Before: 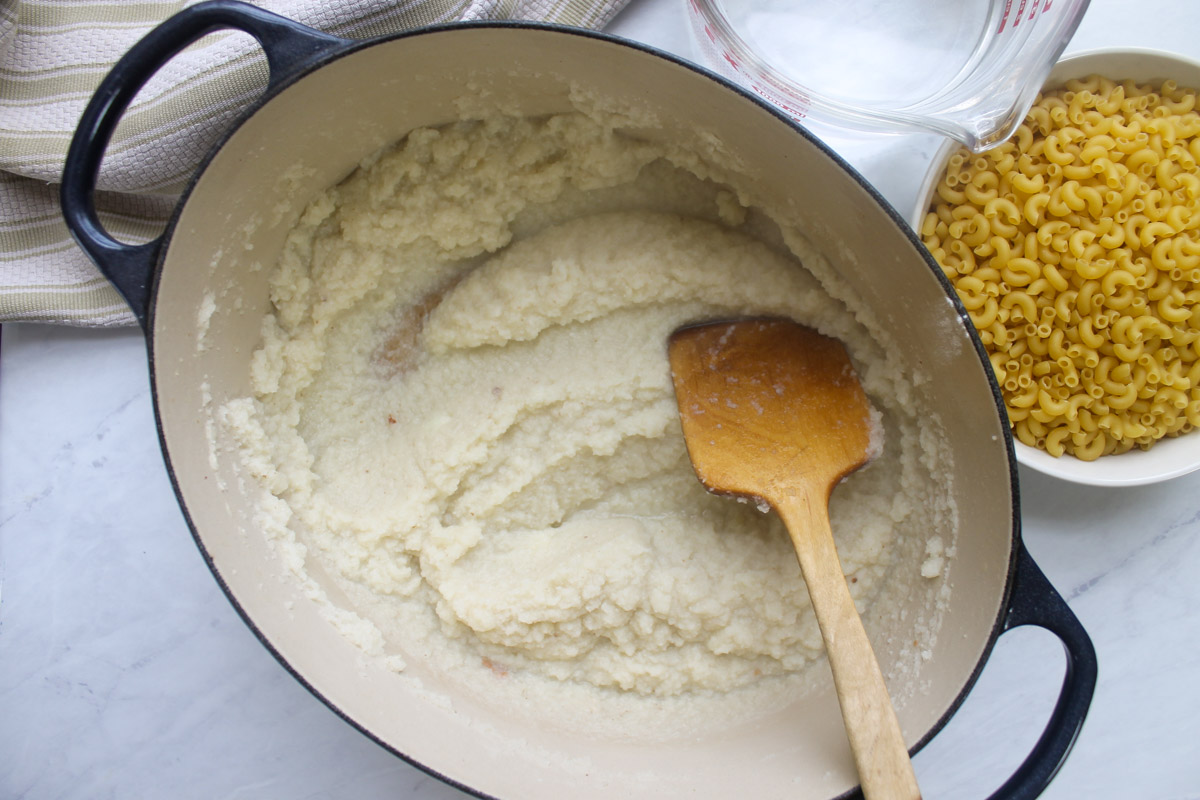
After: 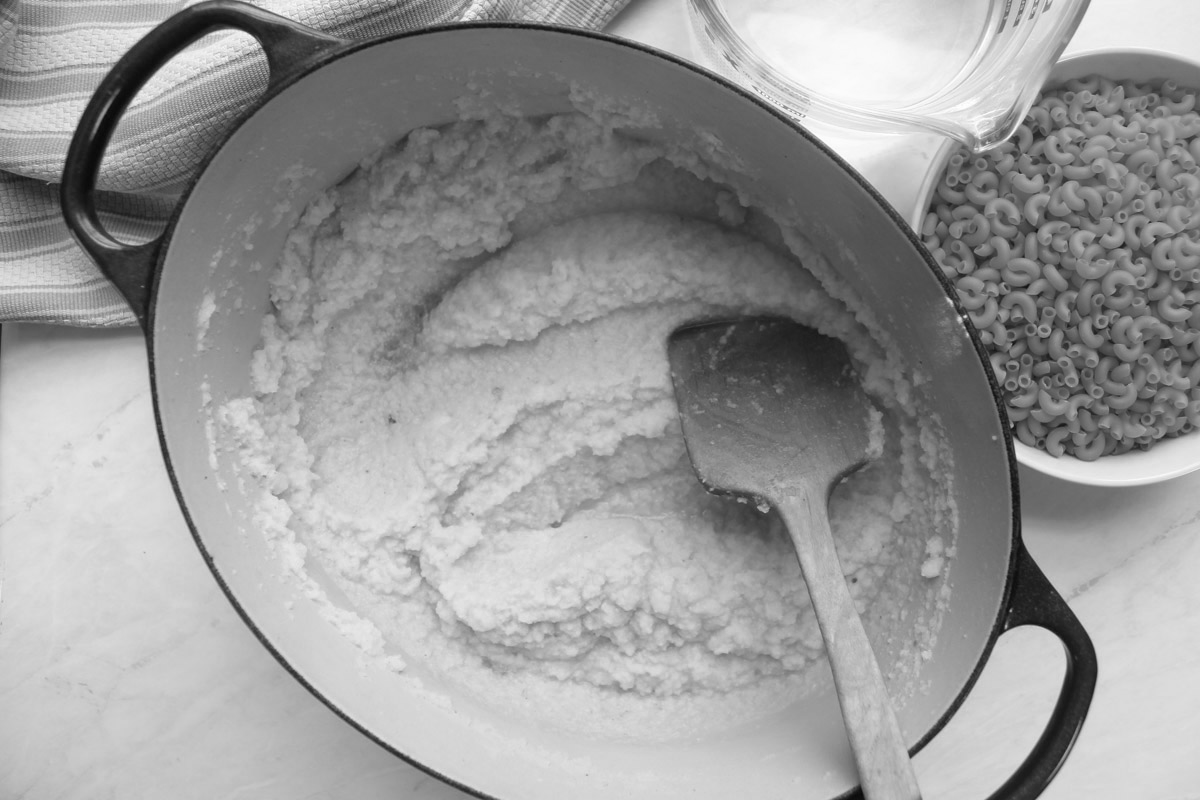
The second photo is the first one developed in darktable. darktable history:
color calibration: output gray [0.246, 0.254, 0.501, 0], illuminant F (fluorescent), F source F9 (Cool White Deluxe 4150 K) – high CRI, x 0.374, y 0.373, temperature 4156.67 K
